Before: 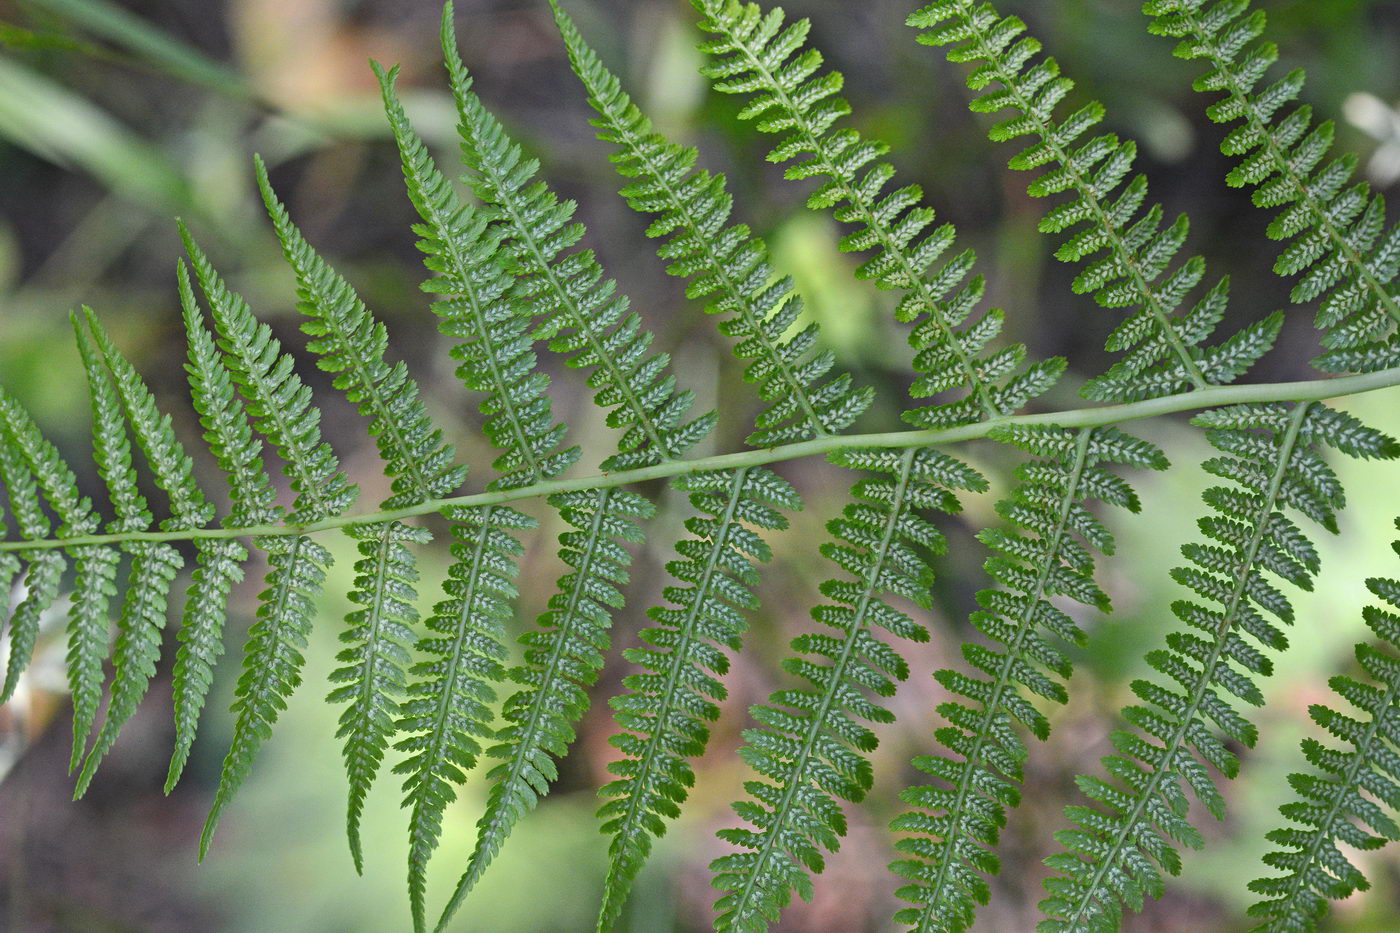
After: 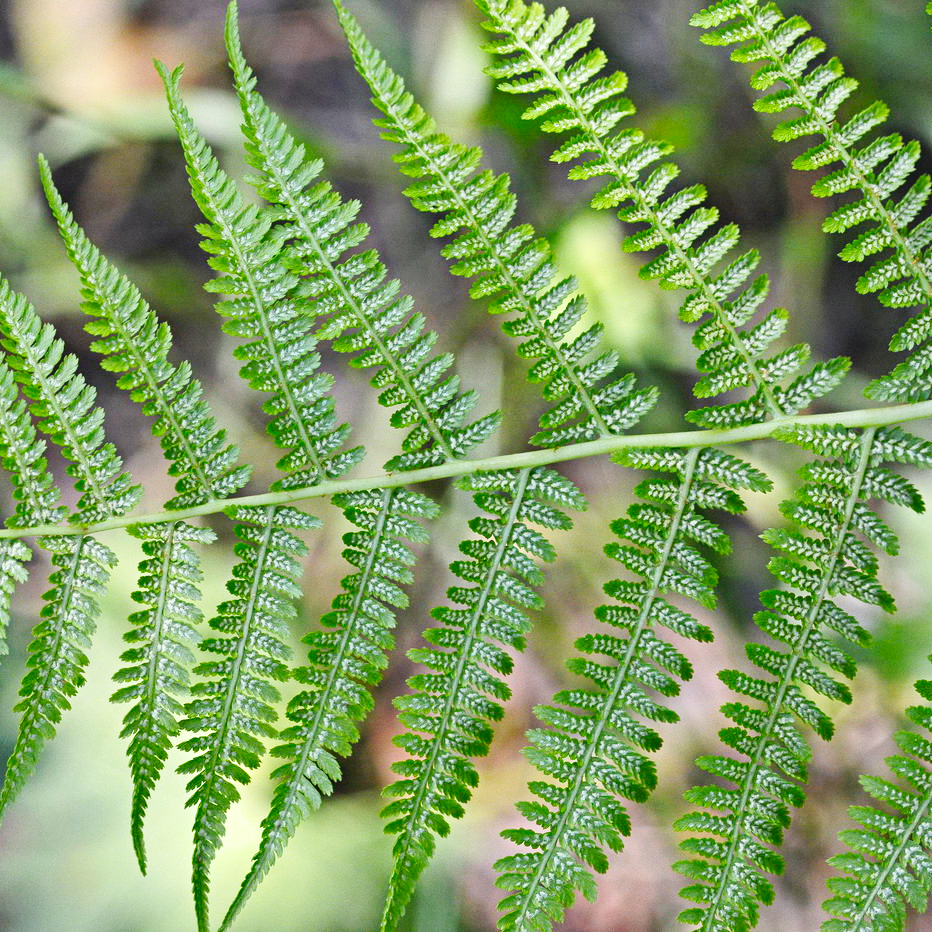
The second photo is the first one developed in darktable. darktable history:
base curve: curves: ch0 [(0, 0) (0.032, 0.025) (0.121, 0.166) (0.206, 0.329) (0.605, 0.79) (1, 1)], preserve colors none
tone equalizer: -8 EV -0.443 EV, -7 EV -0.39 EV, -6 EV -0.332 EV, -5 EV -0.258 EV, -3 EV 0.25 EV, -2 EV 0.351 EV, -1 EV 0.365 EV, +0 EV 0.43 EV, mask exposure compensation -0.514 EV
crop and rotate: left 15.451%, right 17.955%
shadows and highlights: low approximation 0.01, soften with gaussian
